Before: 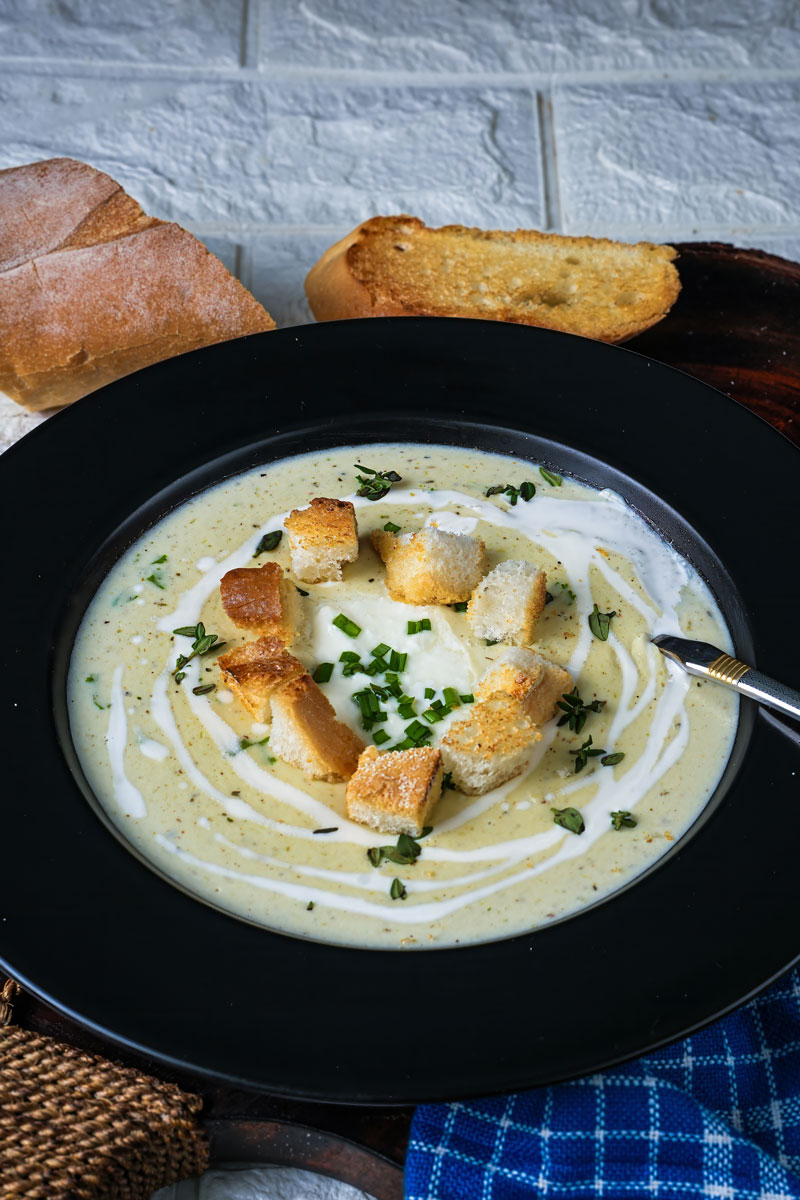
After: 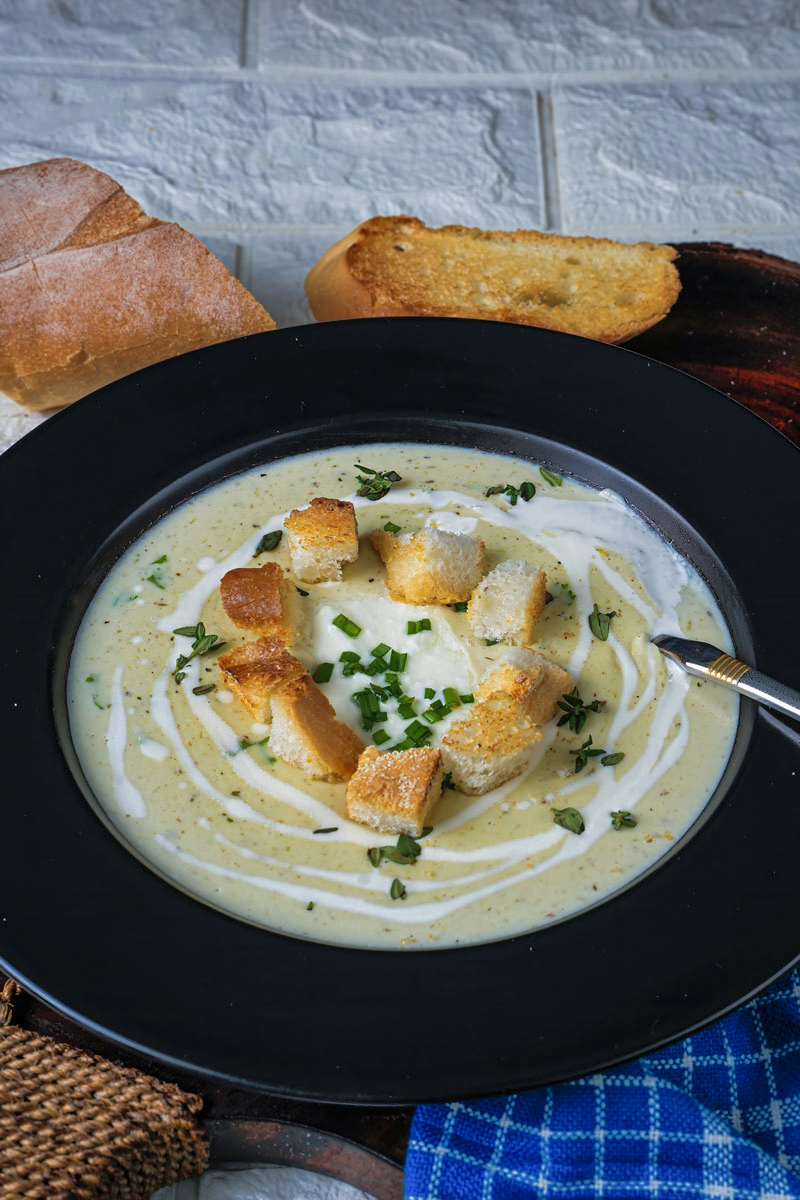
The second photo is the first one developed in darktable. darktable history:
shadows and highlights: on, module defaults
contrast brightness saturation: saturation -0.05
